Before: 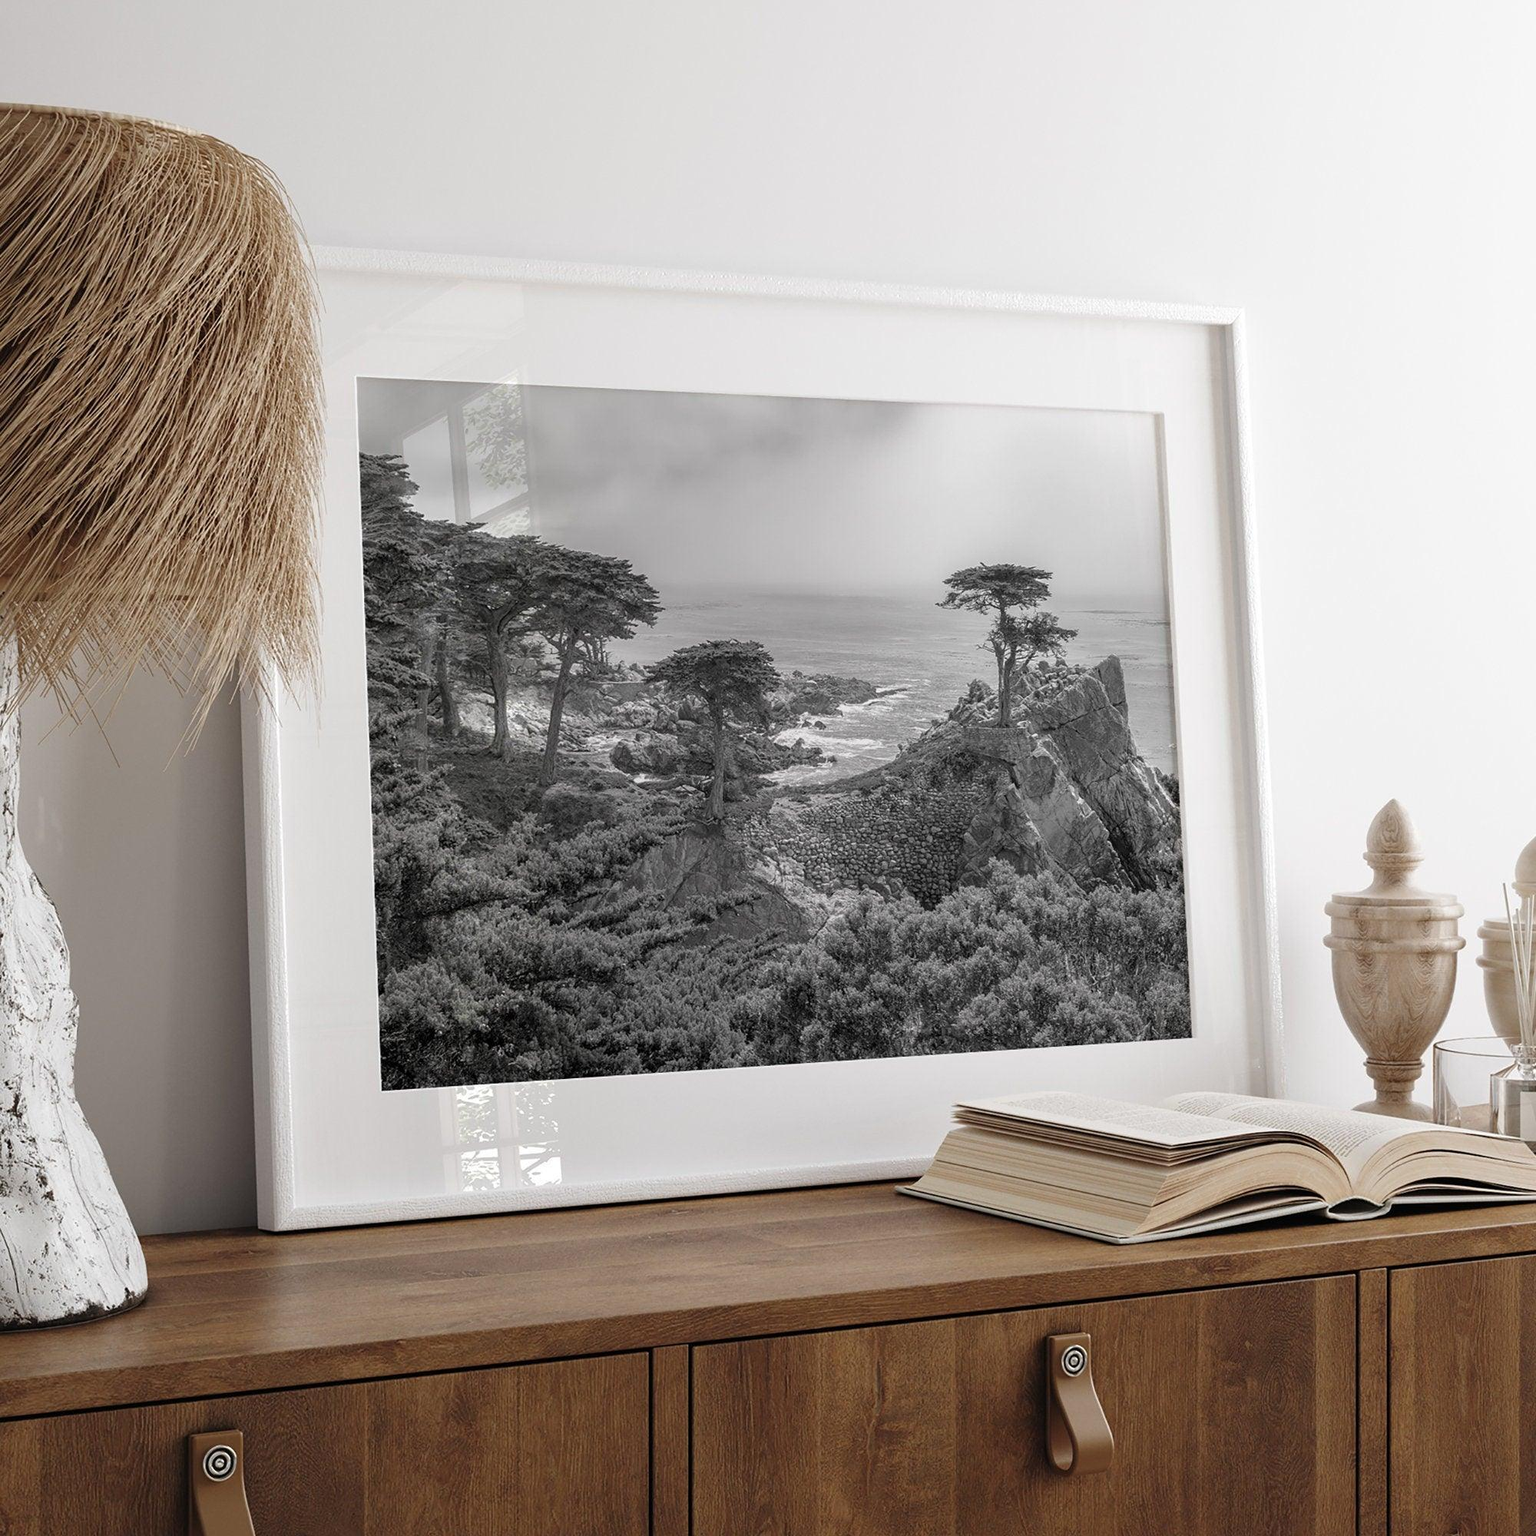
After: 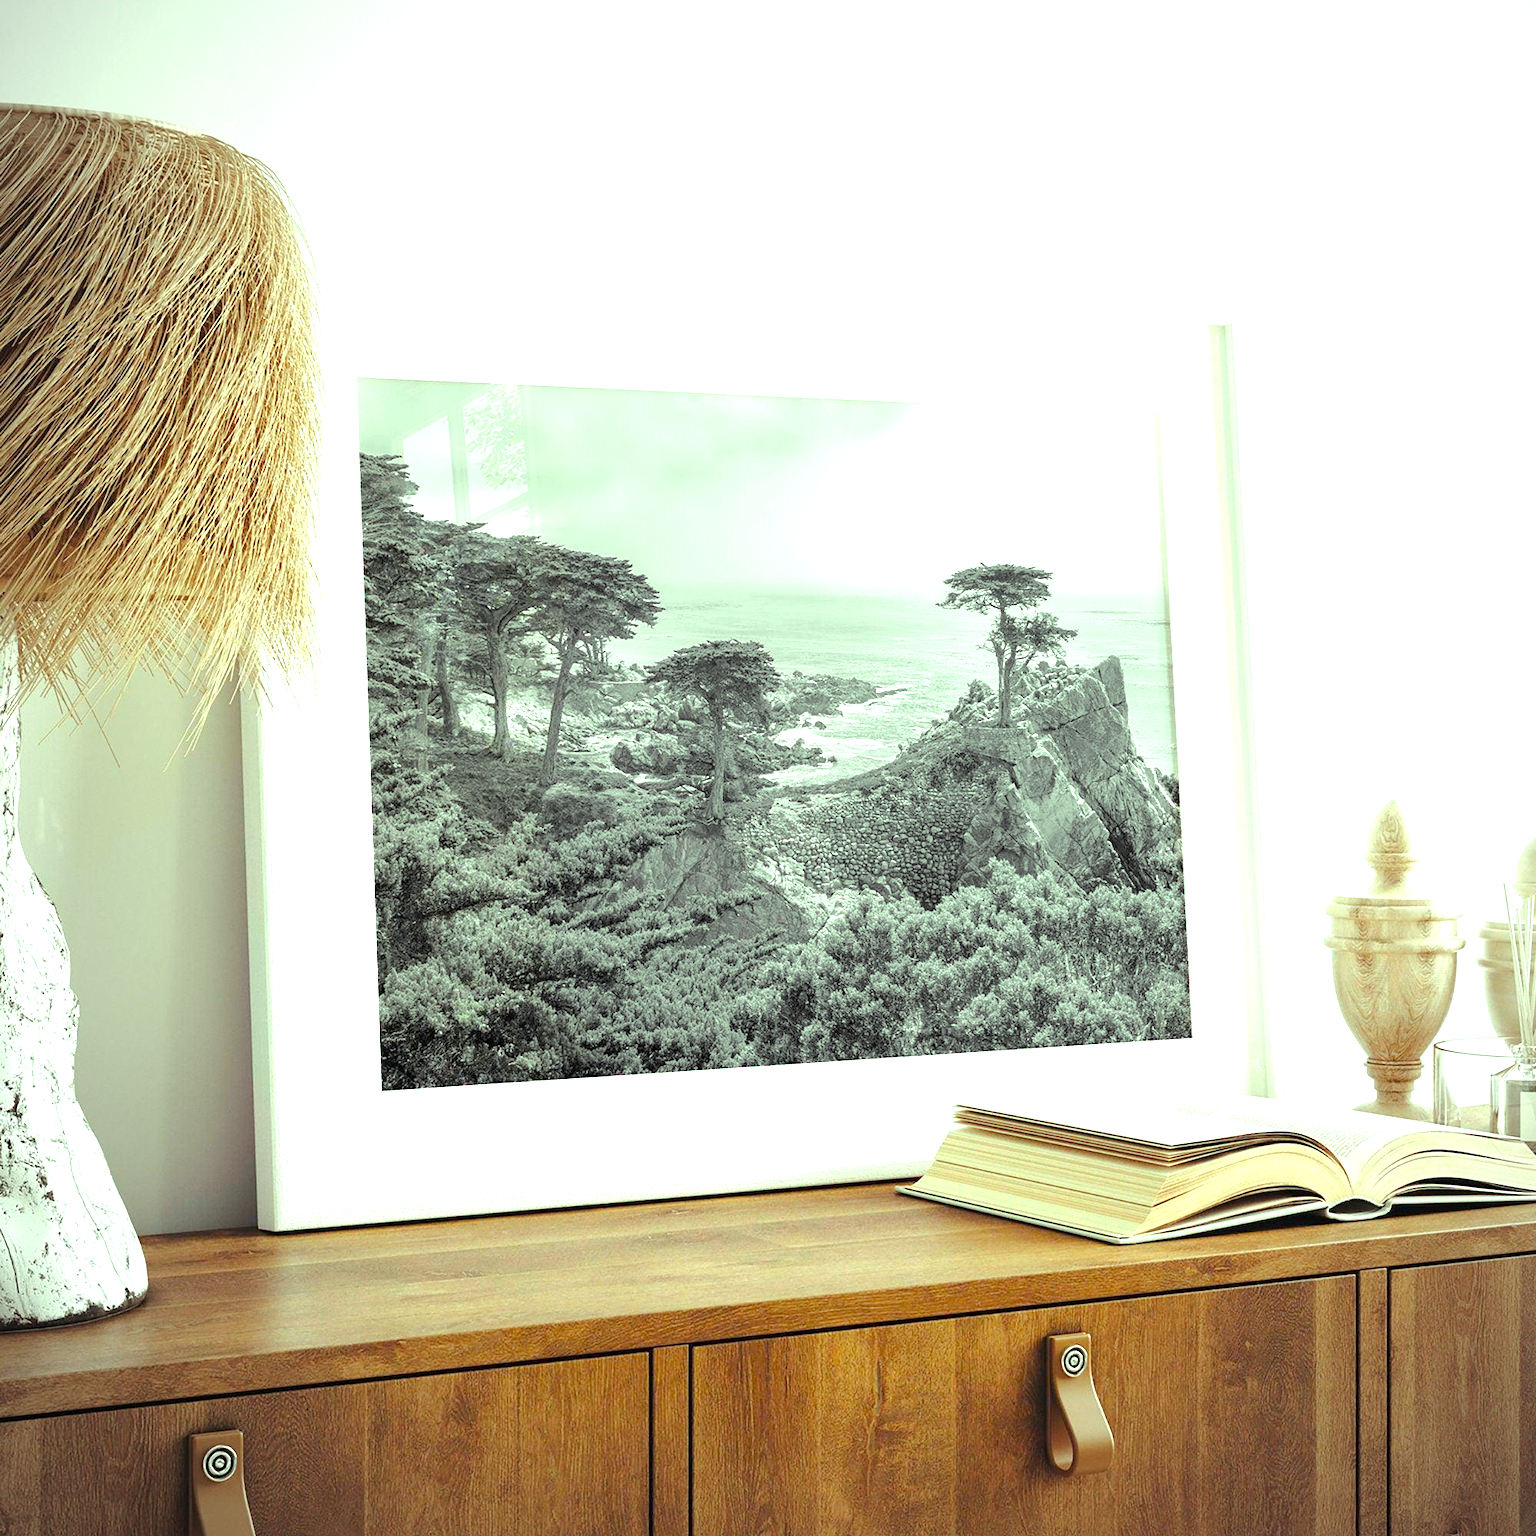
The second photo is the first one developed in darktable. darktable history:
exposure: black level correction 0, exposure 1.101 EV, compensate highlight preservation false
vignetting: fall-off radius 62.96%
color balance rgb: highlights gain › luminance 15.385%, highlights gain › chroma 6.952%, highlights gain › hue 125.51°, linear chroma grading › shadows 31.779%, linear chroma grading › global chroma -2.48%, linear chroma grading › mid-tones 4.319%, perceptual saturation grading › global saturation 16.535%, perceptual brilliance grading › mid-tones 10.328%, perceptual brilliance grading › shadows 15.51%
